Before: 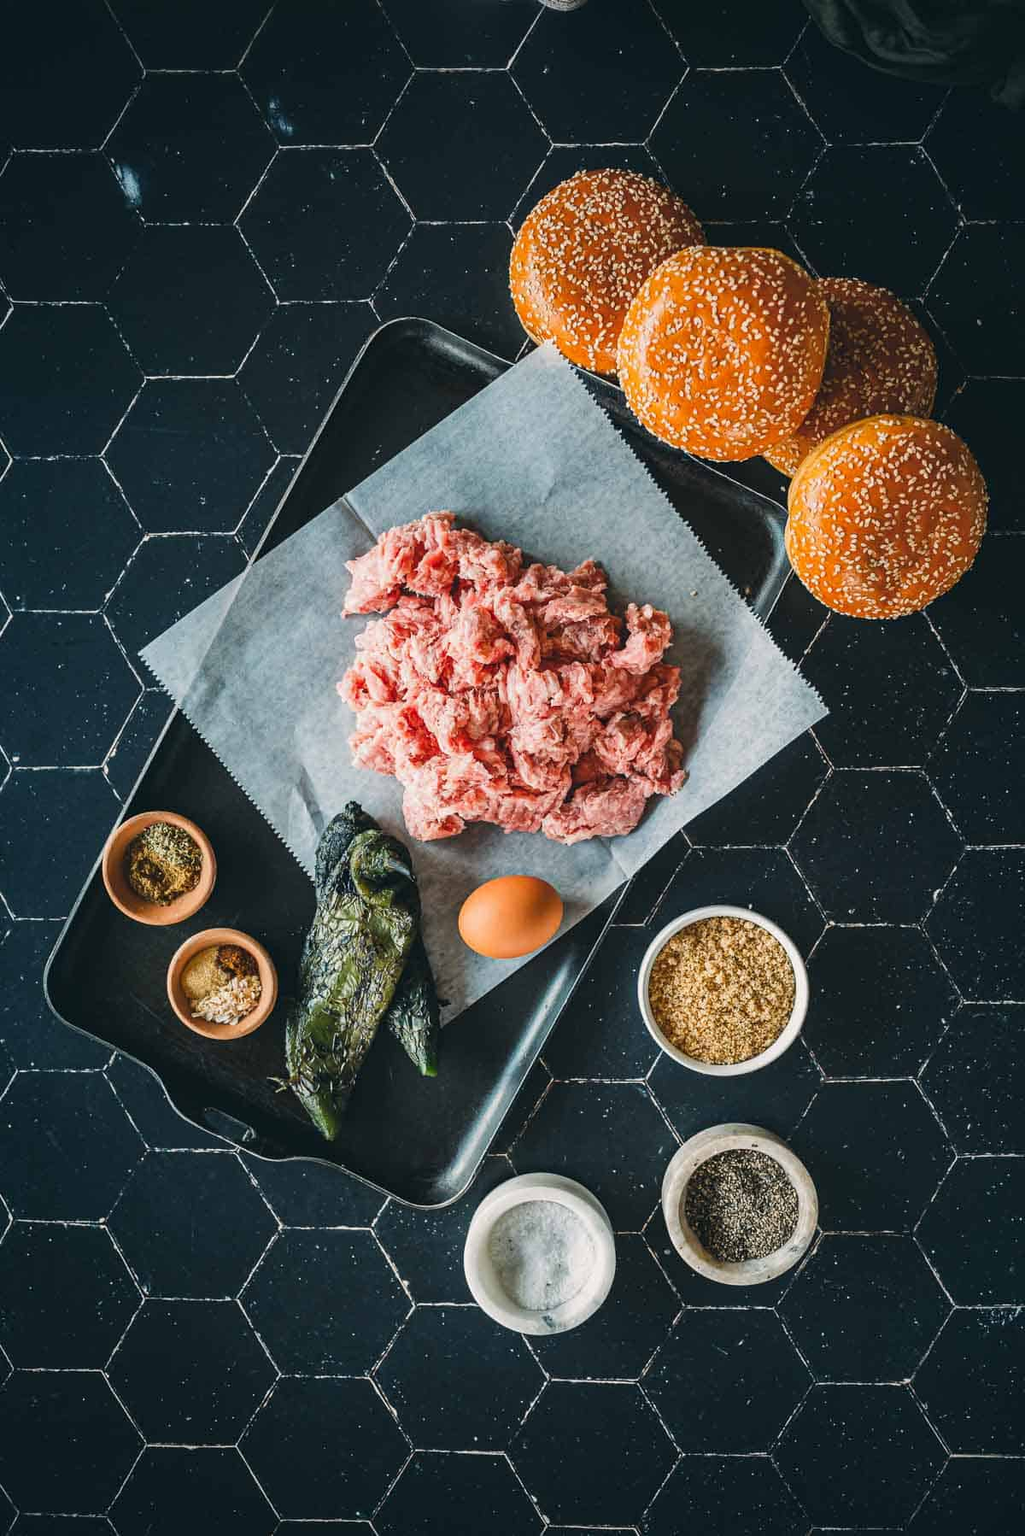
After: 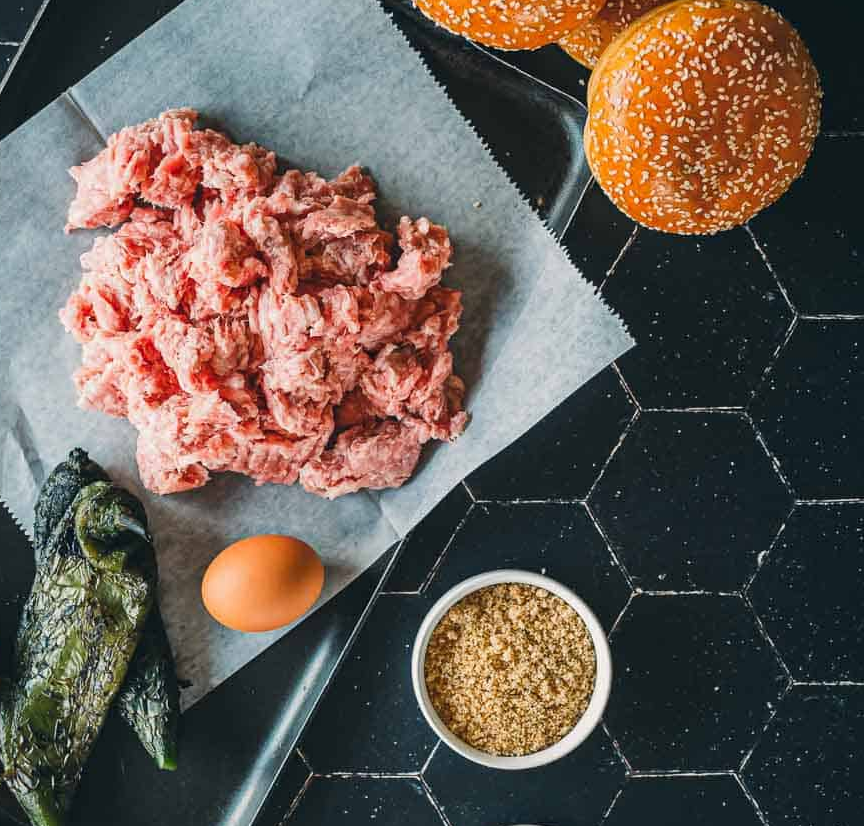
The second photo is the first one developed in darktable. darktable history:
crop and rotate: left 27.941%, top 27.332%, bottom 26.721%
